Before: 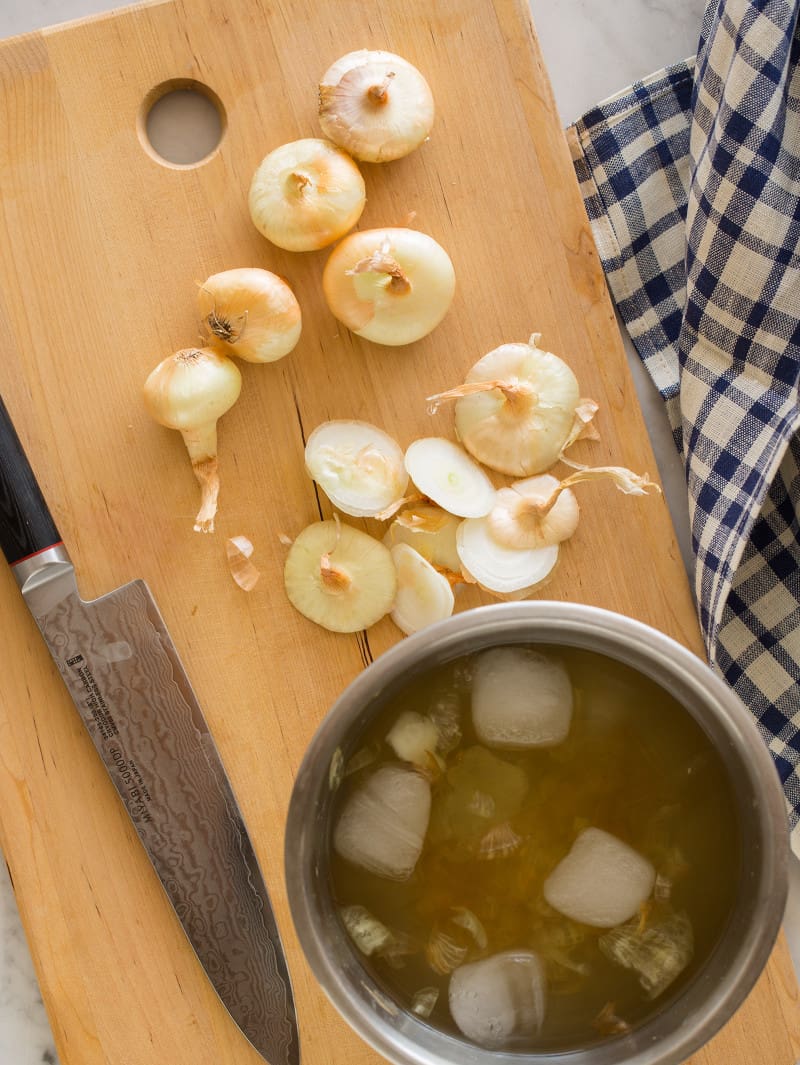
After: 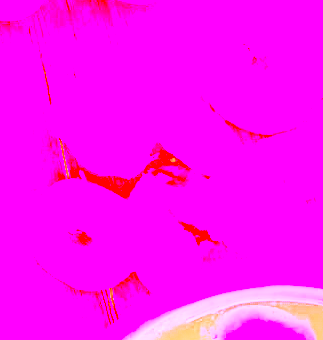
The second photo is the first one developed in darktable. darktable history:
local contrast: on, module defaults
contrast brightness saturation: contrast 0.1, brightness 0.03, saturation 0.09
sharpen: on, module defaults
white balance: red 8, blue 8
crop: left 31.751%, top 32.172%, right 27.8%, bottom 35.83%
